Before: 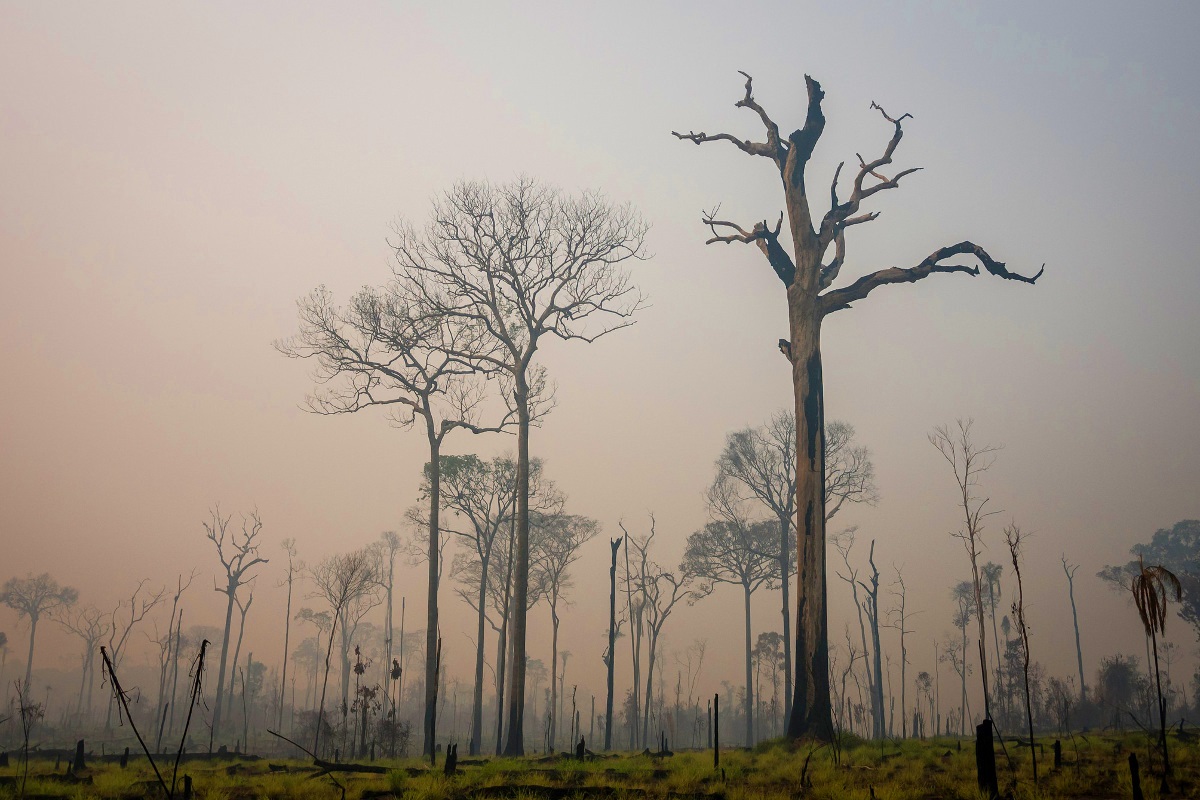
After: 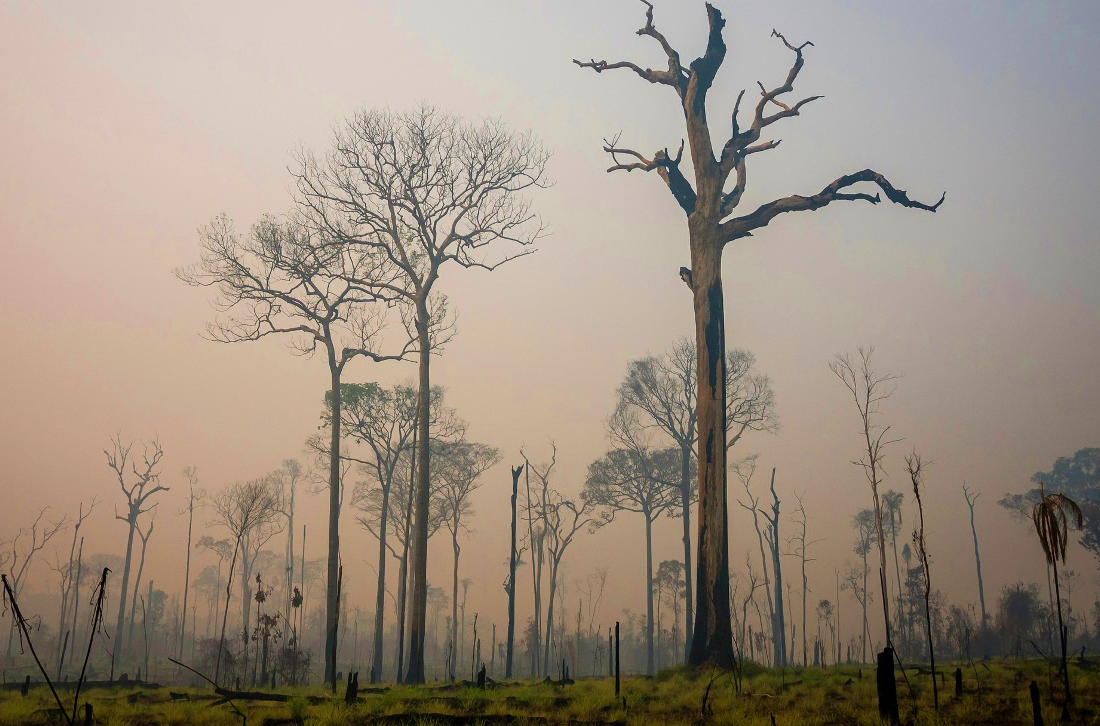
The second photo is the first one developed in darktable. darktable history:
velvia: on, module defaults
base curve: curves: ch0 [(0, 0) (0.989, 0.992)], preserve colors none
crop and rotate: left 8.262%, top 9.226%
